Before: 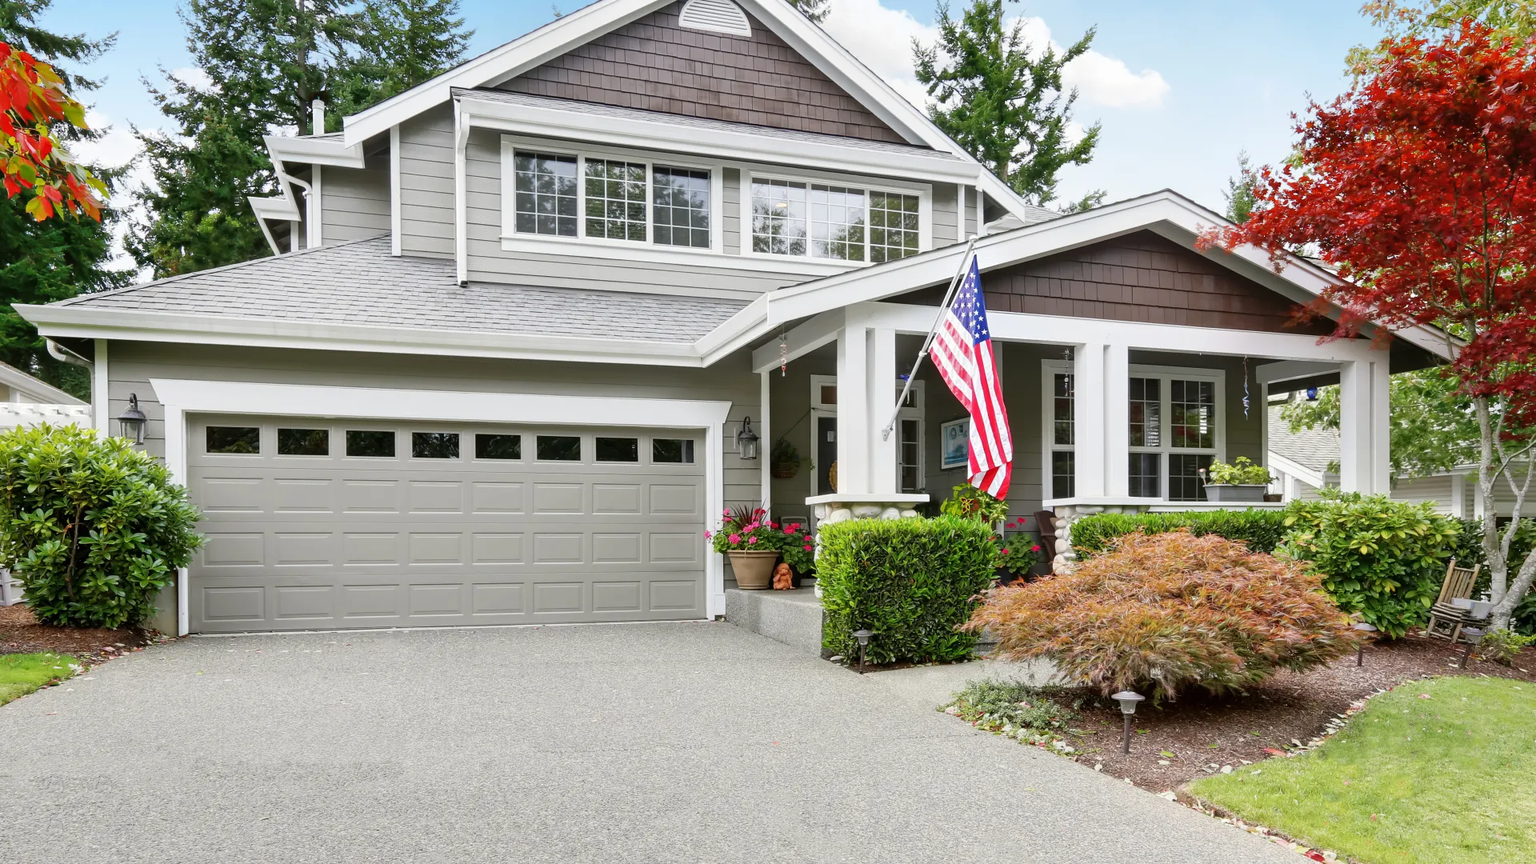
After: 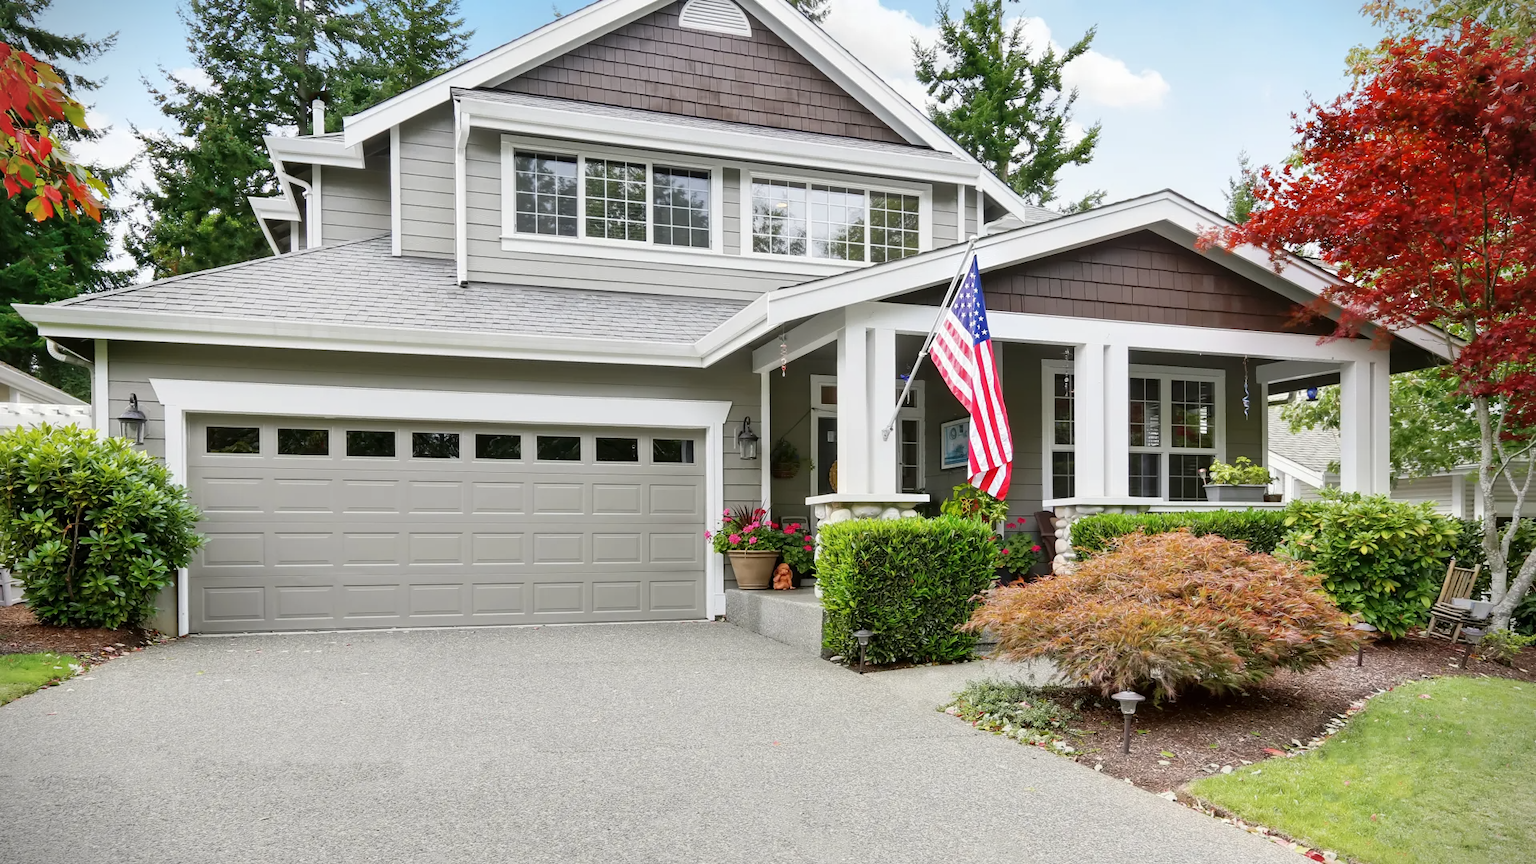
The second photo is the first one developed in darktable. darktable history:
contrast equalizer: octaves 7, y [[0.5 ×4, 0.524, 0.59], [0.5 ×6], [0.5 ×6], [0, 0, 0, 0.01, 0.045, 0.012], [0, 0, 0, 0.044, 0.195, 0.131]], mix 0.157
vignetting: fall-off start 97.23%, brightness -0.867, width/height ratio 1.185, unbound false
